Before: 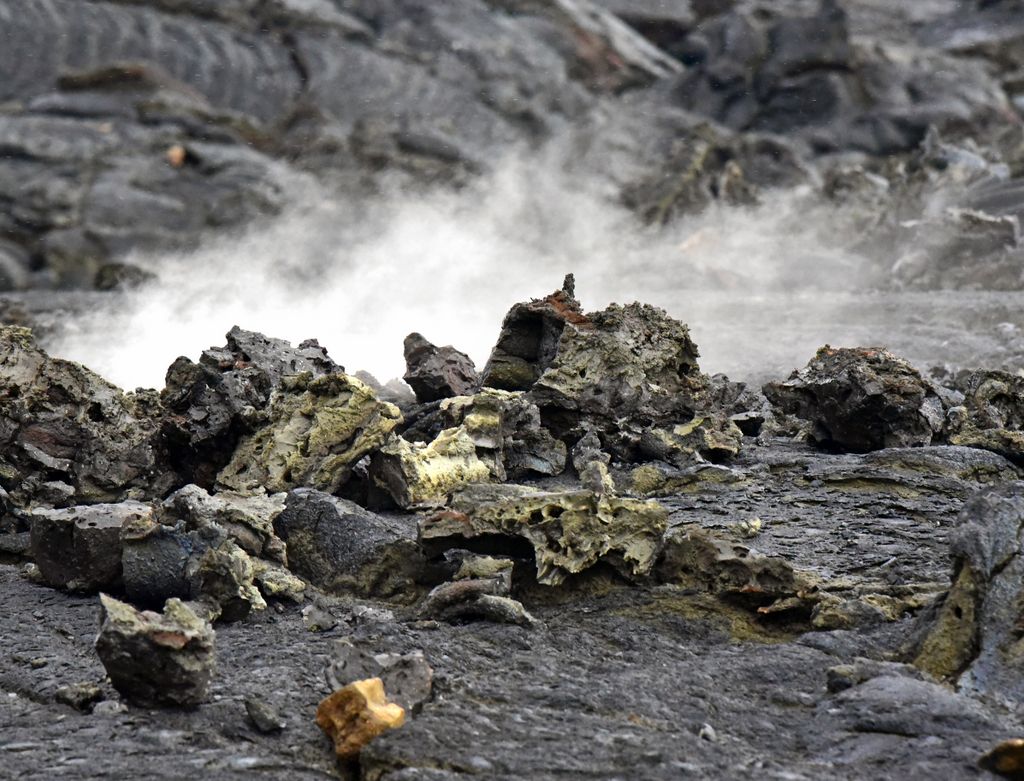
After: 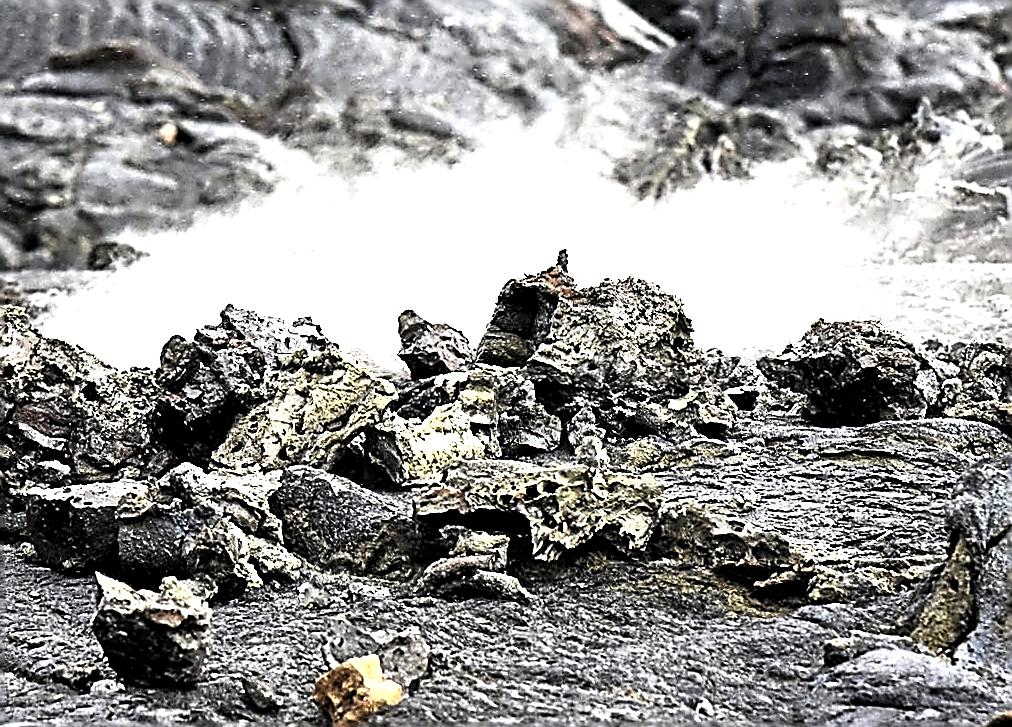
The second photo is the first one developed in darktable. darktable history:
levels: levels [0.129, 0.519, 0.867]
rotate and perspective: rotation -0.45°, automatic cropping original format, crop left 0.008, crop right 0.992, crop top 0.012, crop bottom 0.988
crop and rotate: top 2.479%, bottom 3.018%
contrast brightness saturation: contrast 0.39, brightness 0.53
exposure: compensate highlight preservation false
shadows and highlights: shadows -70, highlights 35, soften with gaussian
sharpen: amount 2
